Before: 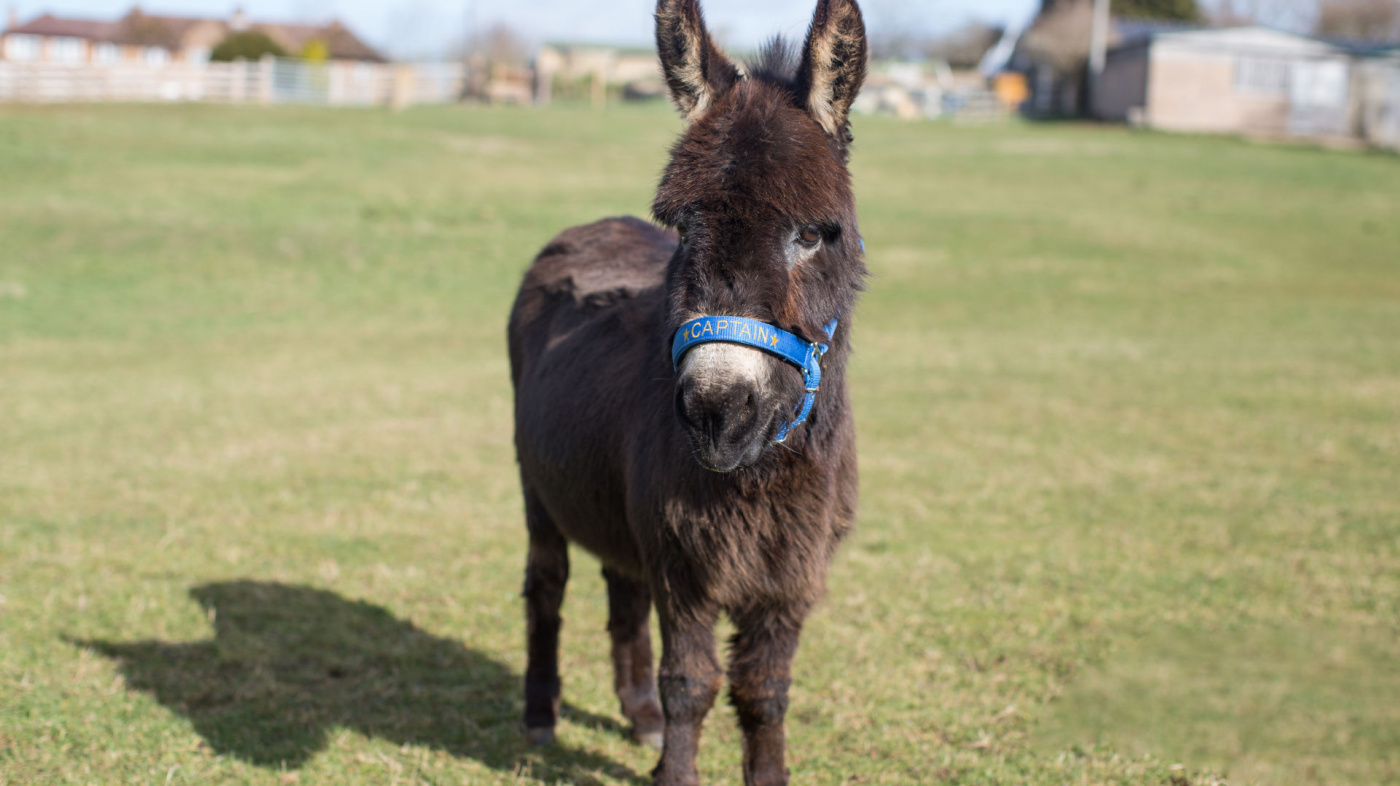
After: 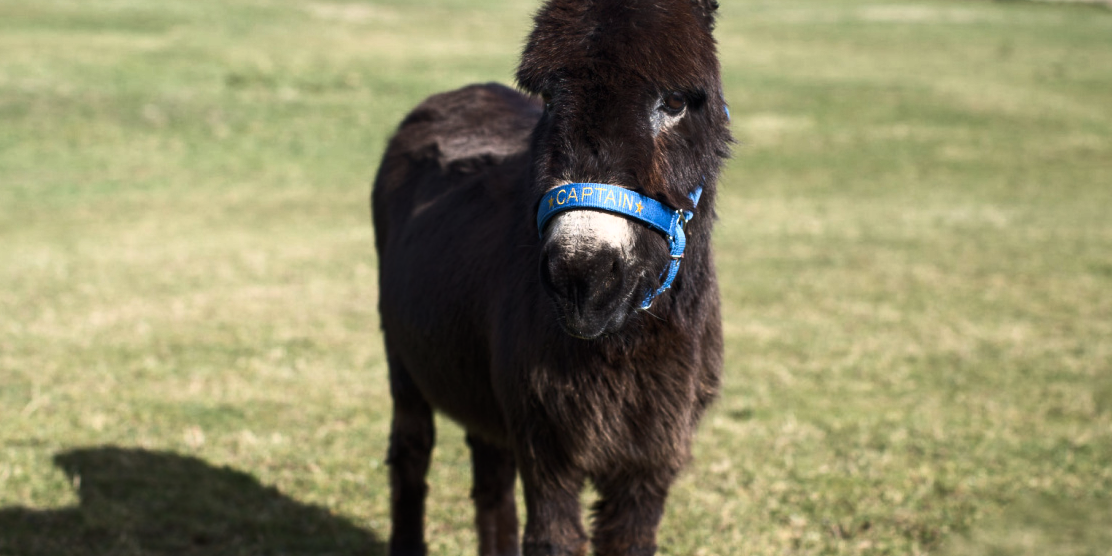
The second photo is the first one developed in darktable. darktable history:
tone equalizer: on, module defaults
tone curve: curves: ch0 [(0, 0) (0.56, 0.467) (0.846, 0.934) (1, 1)]
crop: left 9.712%, top 16.928%, right 10.845%, bottom 12.332%
